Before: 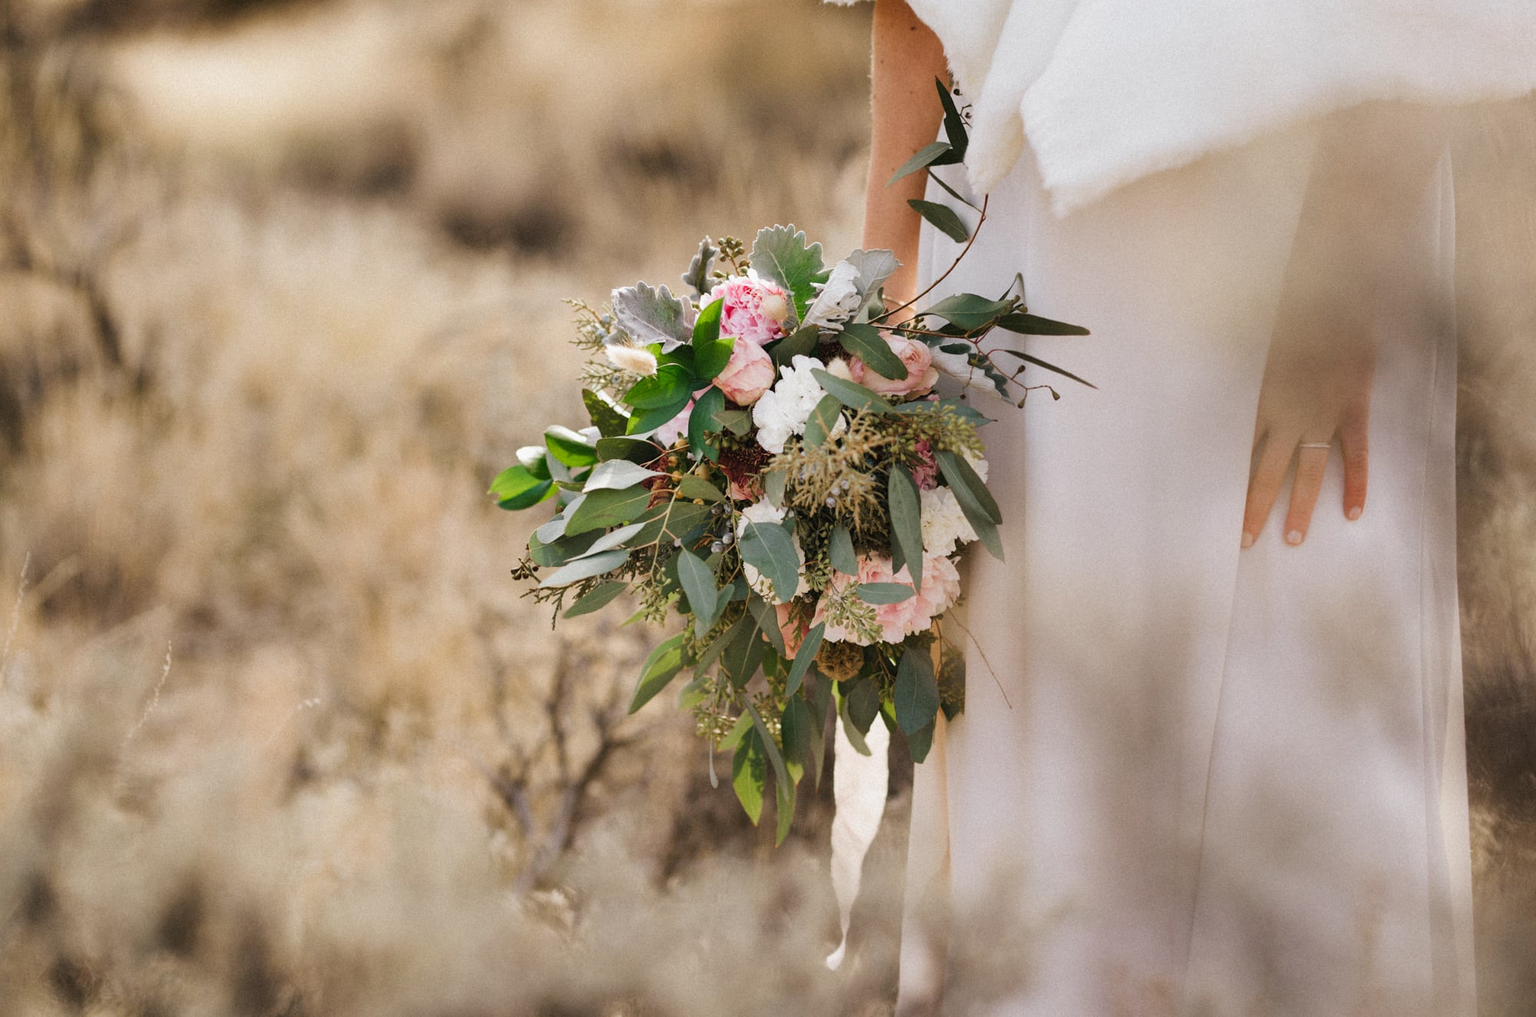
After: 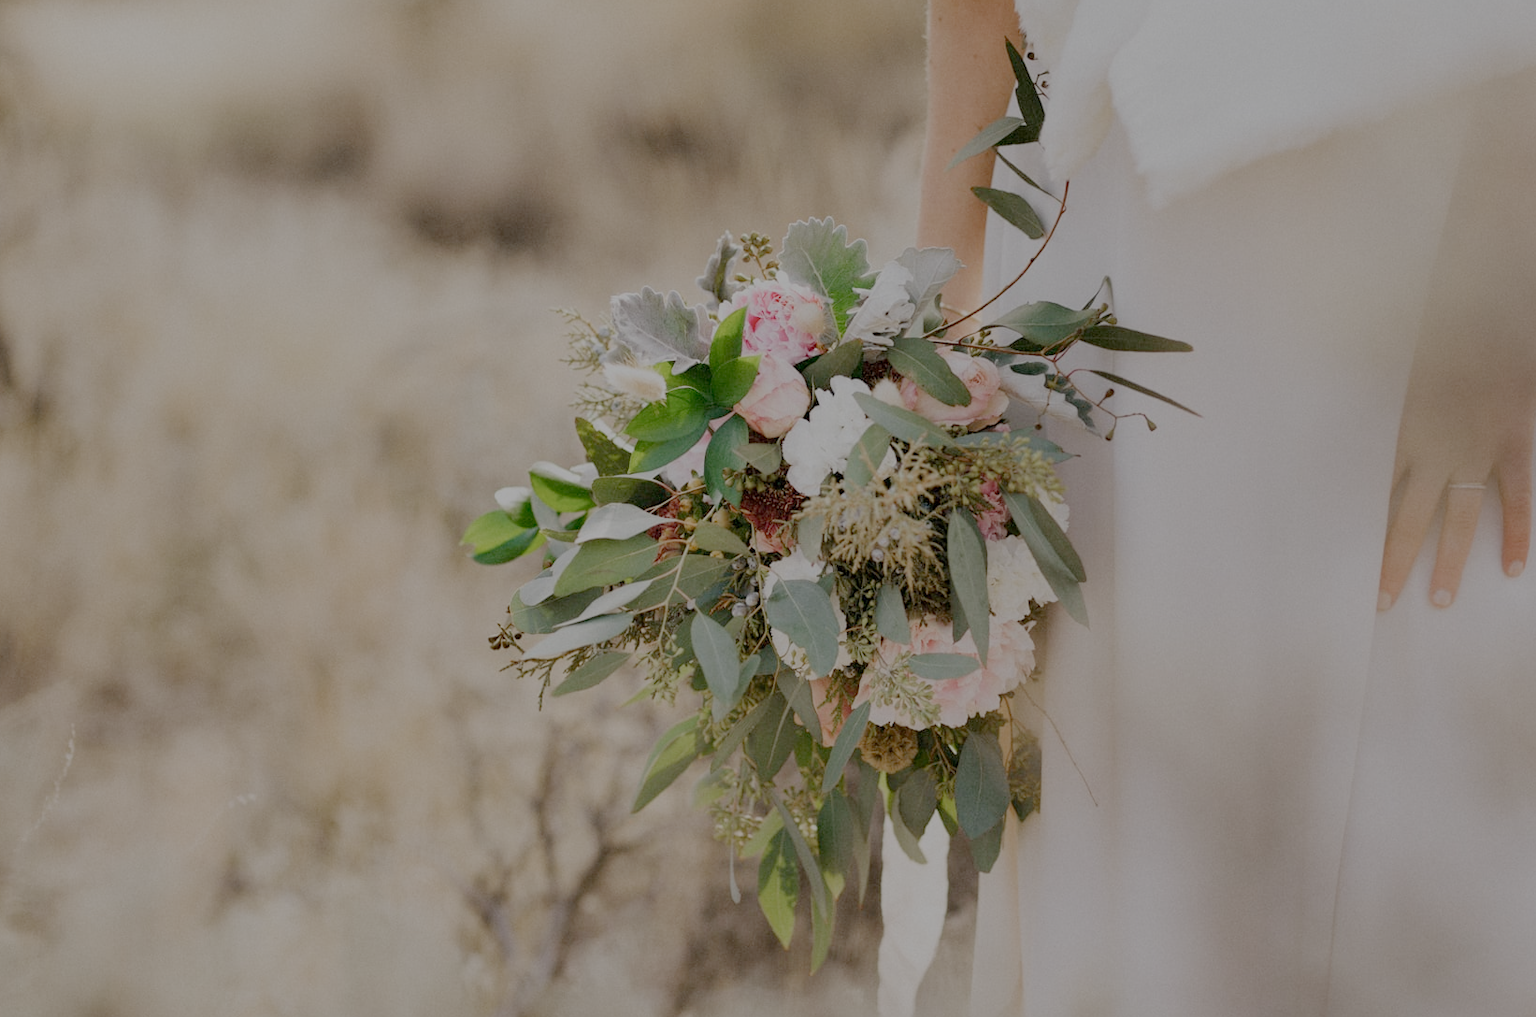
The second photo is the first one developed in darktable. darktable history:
crop and rotate: left 7.196%, top 4.574%, right 10.605%, bottom 13.178%
filmic rgb: white relative exposure 8 EV, threshold 3 EV, structure ↔ texture 100%, target black luminance 0%, hardness 2.44, latitude 76.53%, contrast 0.562, shadows ↔ highlights balance 0%, preserve chrominance no, color science v4 (2020), iterations of high-quality reconstruction 10, type of noise poissonian, enable highlight reconstruction true
